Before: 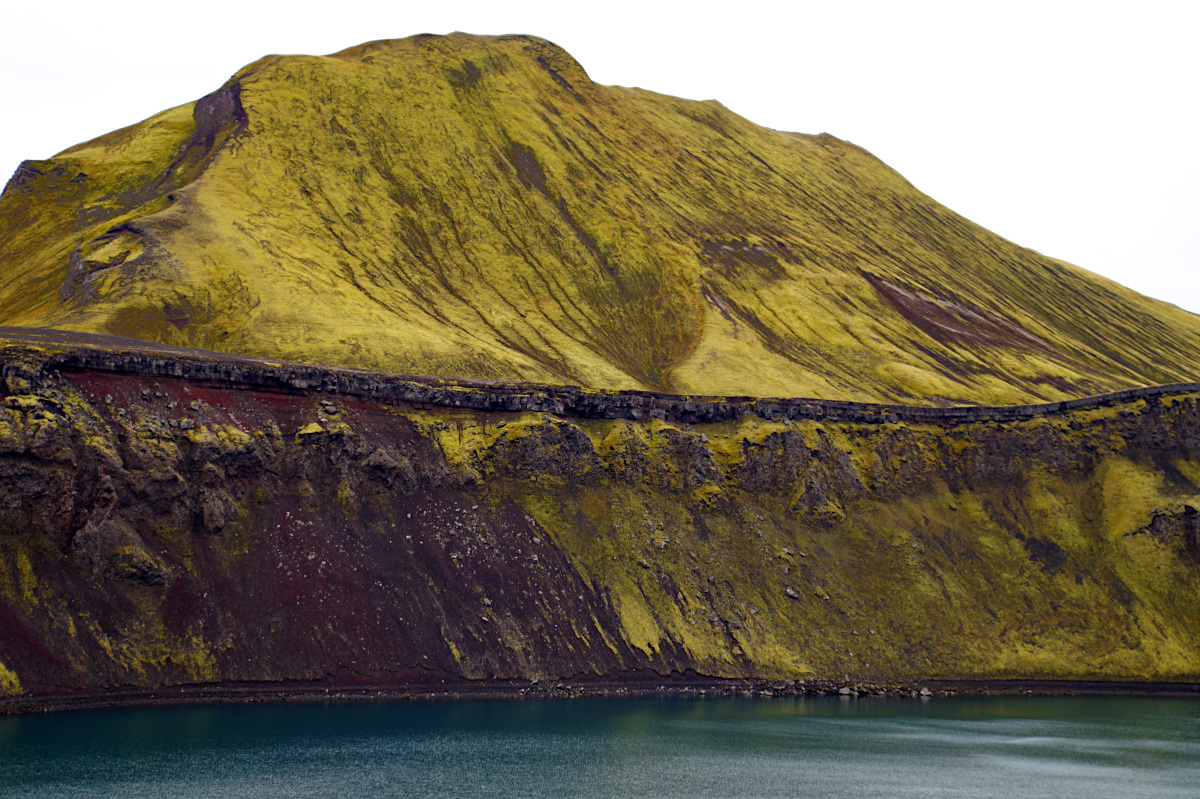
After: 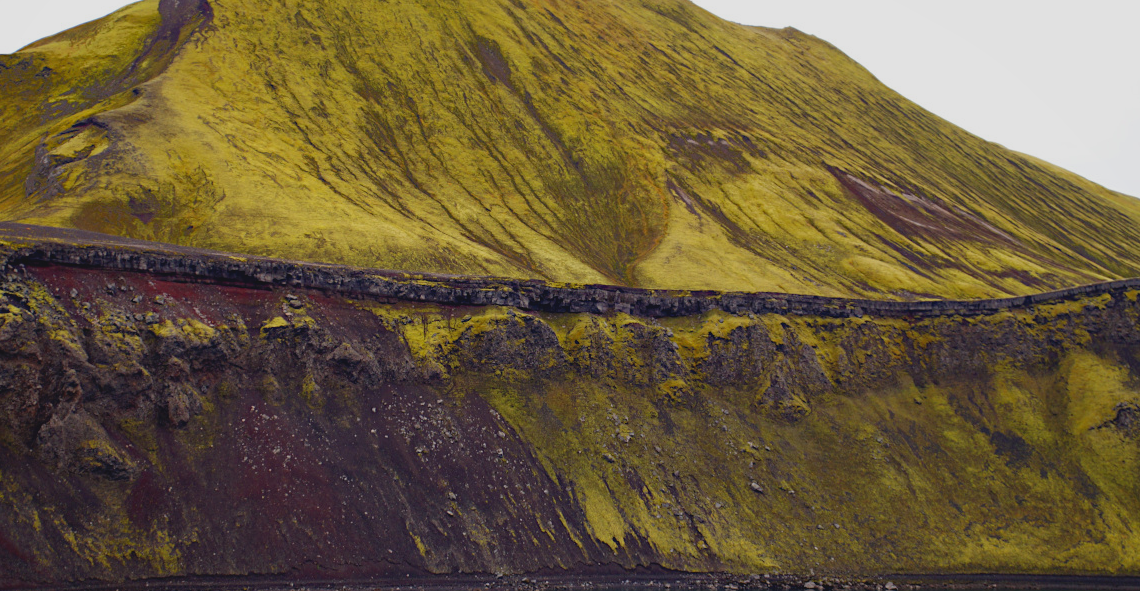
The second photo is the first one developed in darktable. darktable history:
shadows and highlights: shadows 25, white point adjustment -3, highlights -30
crop and rotate: left 2.991%, top 13.302%, right 1.981%, bottom 12.636%
contrast brightness saturation: contrast -0.11
